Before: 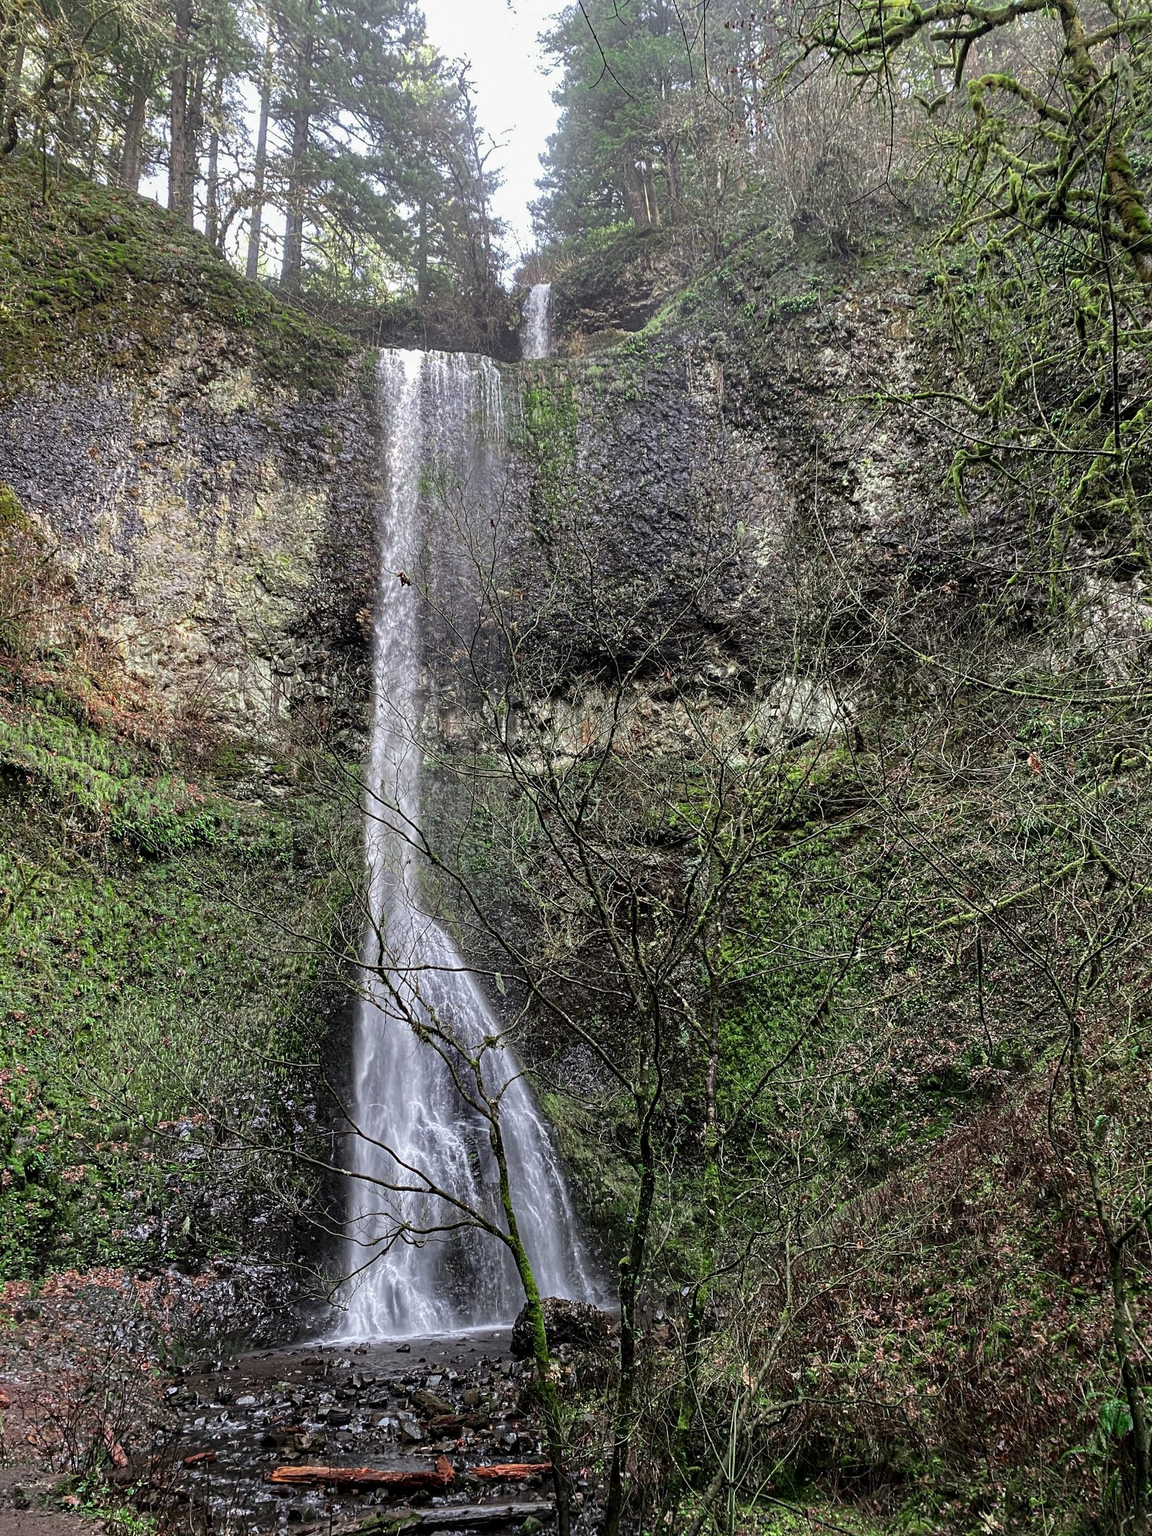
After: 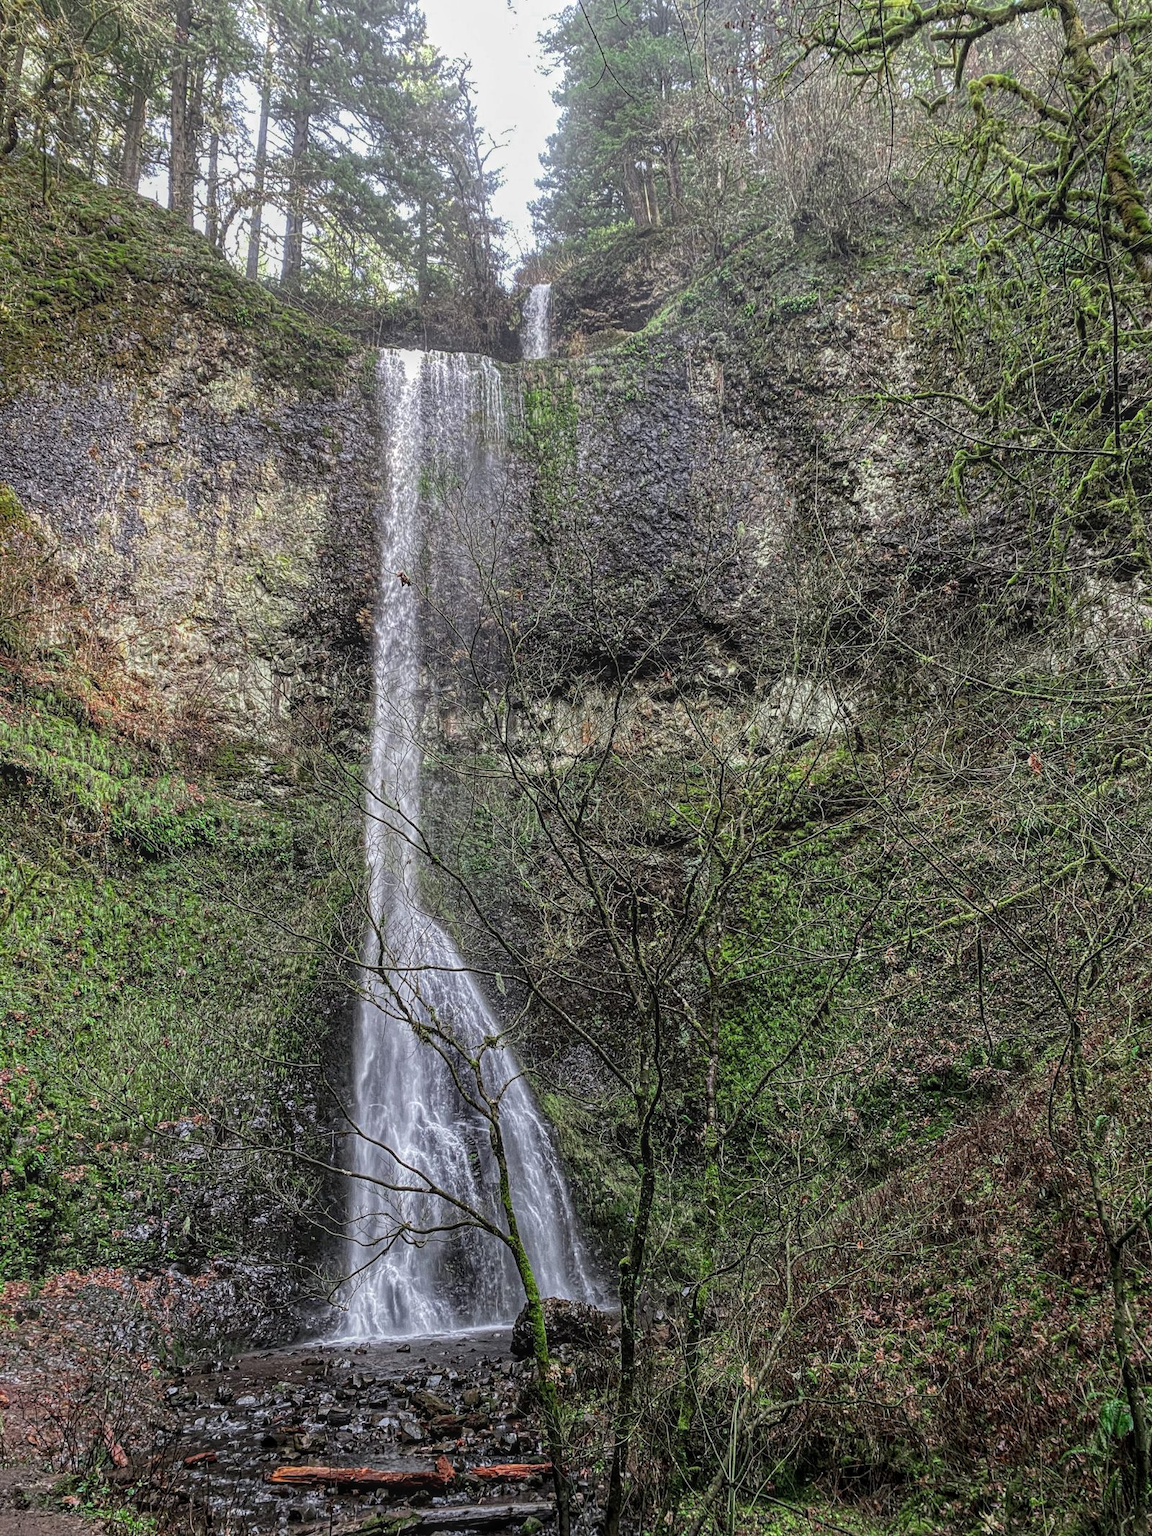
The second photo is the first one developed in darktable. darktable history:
local contrast: highlights 67%, shadows 34%, detail 166%, midtone range 0.2
